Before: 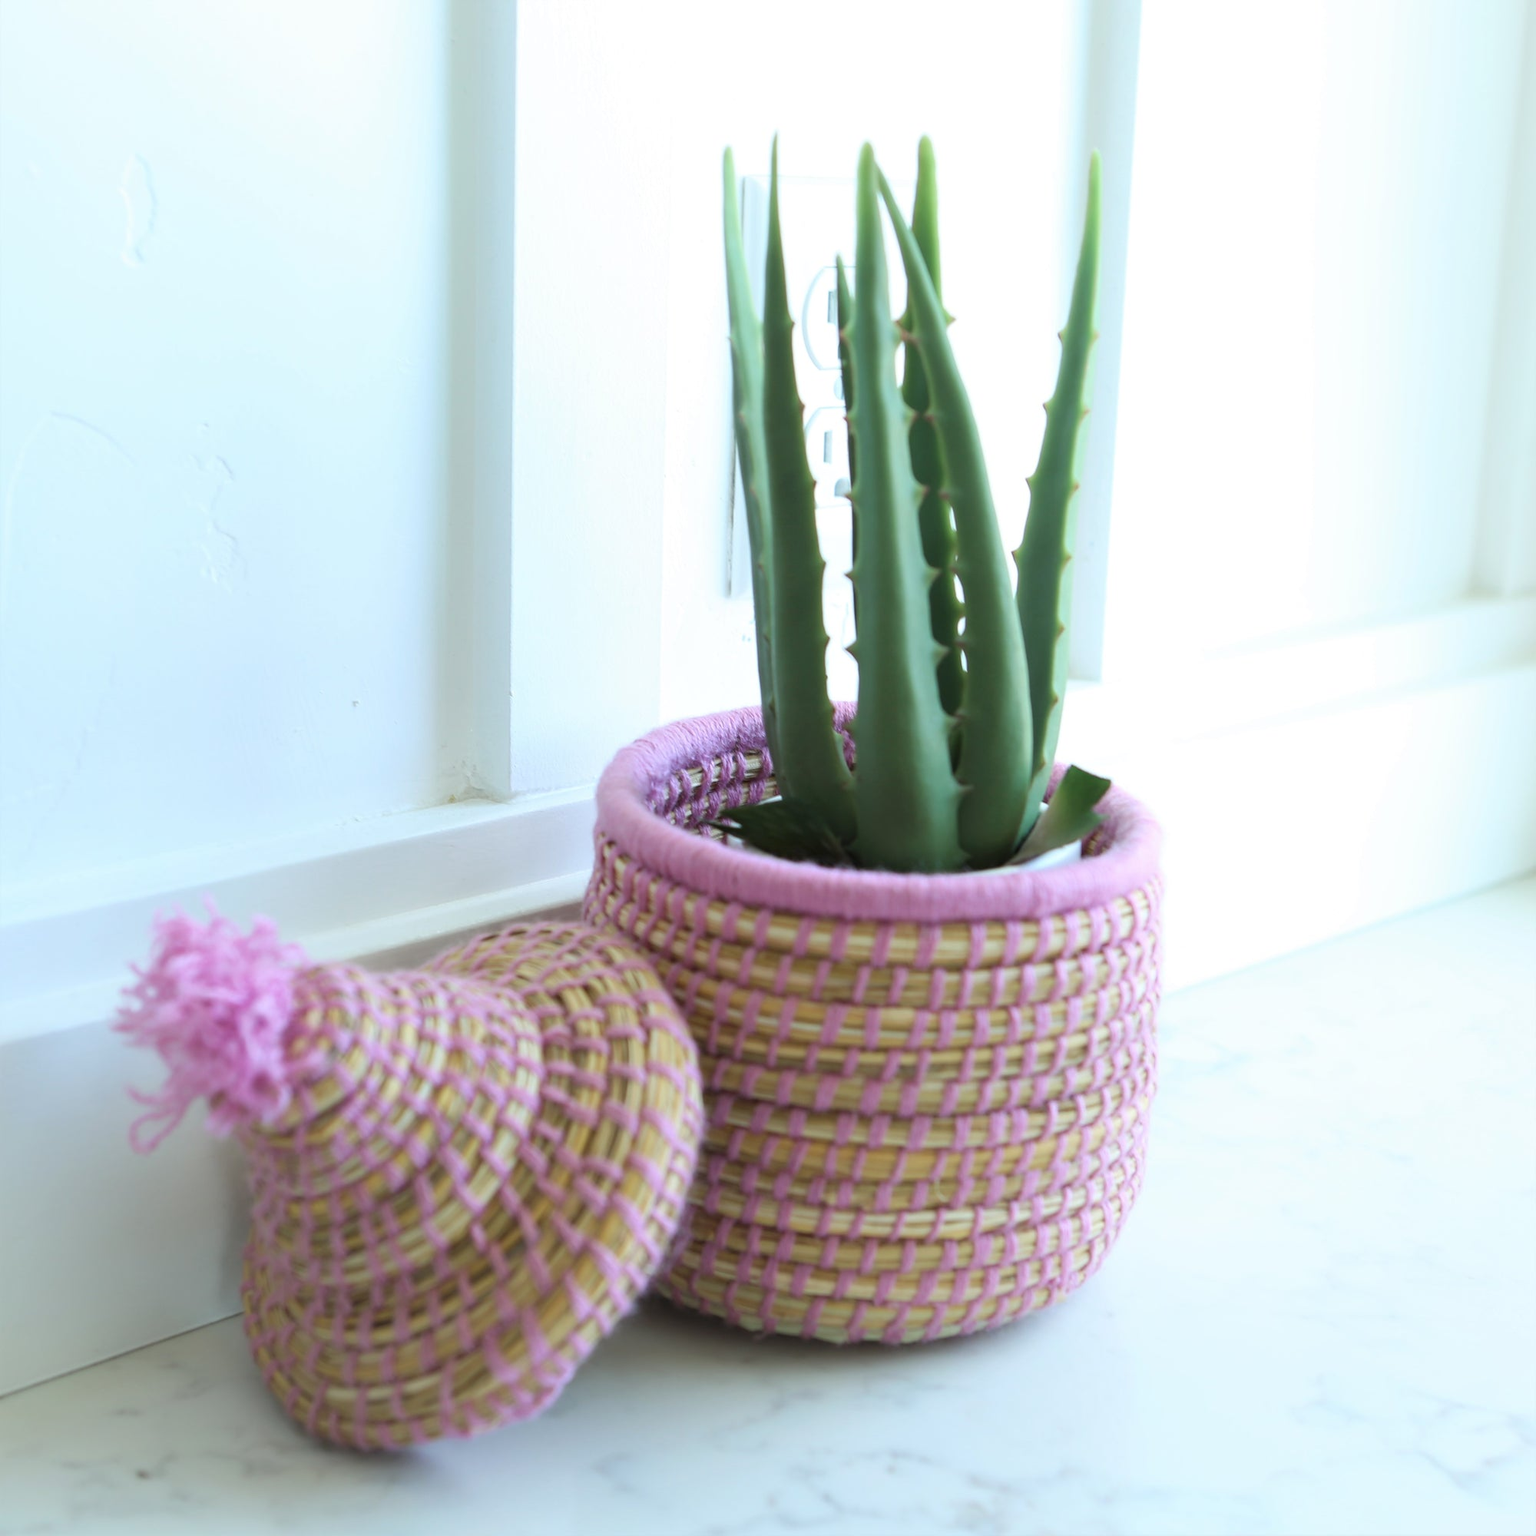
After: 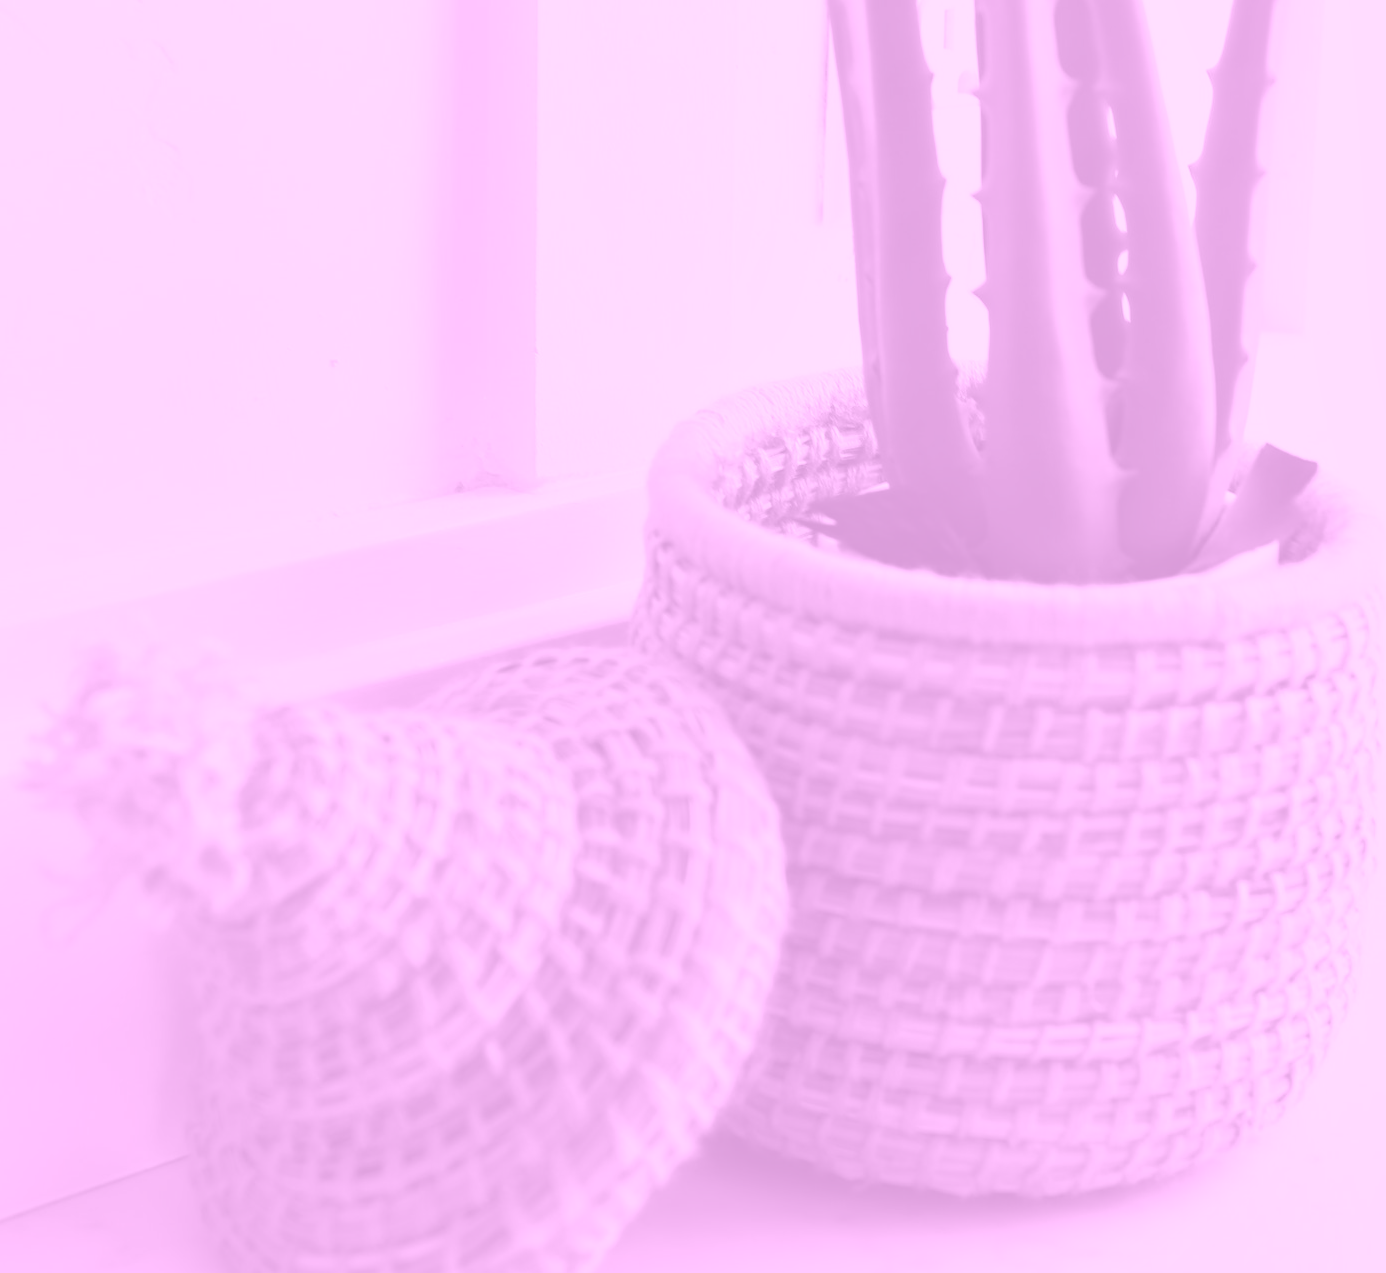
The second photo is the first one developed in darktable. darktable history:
exposure: black level correction -0.015, exposure -0.125 EV, compensate highlight preservation false
shadows and highlights: soften with gaussian
crop: left 6.488%, top 27.668%, right 24.183%, bottom 8.656%
color correction: highlights a* 19.5, highlights b* -11.53, saturation 1.69
color calibration: output gray [0.253, 0.26, 0.487, 0], gray › normalize channels true, illuminant same as pipeline (D50), adaptation XYZ, x 0.346, y 0.359, gamut compression 0
color balance rgb: perceptual saturation grading › global saturation 20%, perceptual saturation grading › highlights -25%, perceptual saturation grading › shadows 50%
white balance: red 0.976, blue 1.04
colorize: hue 331.2°, saturation 69%, source mix 30.28%, lightness 69.02%, version 1
